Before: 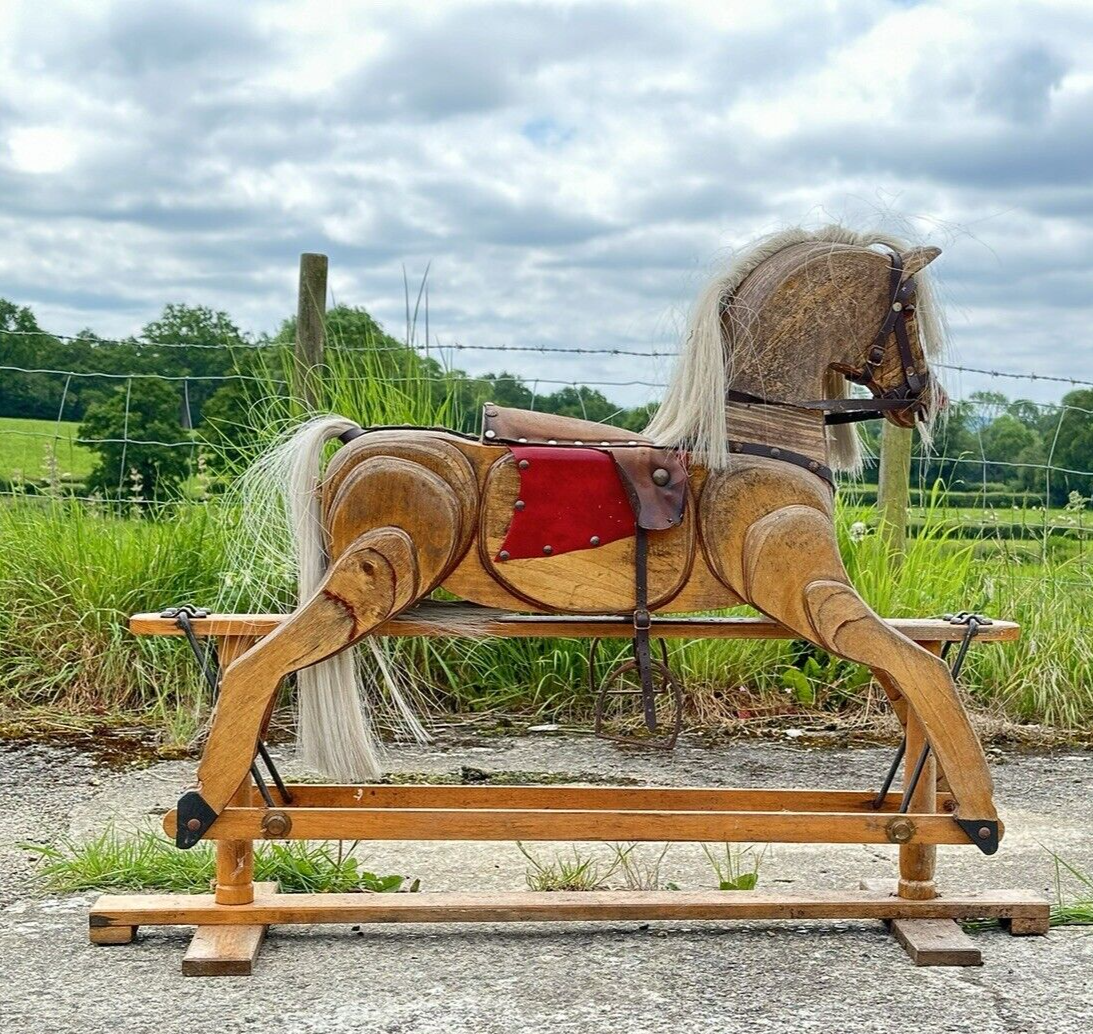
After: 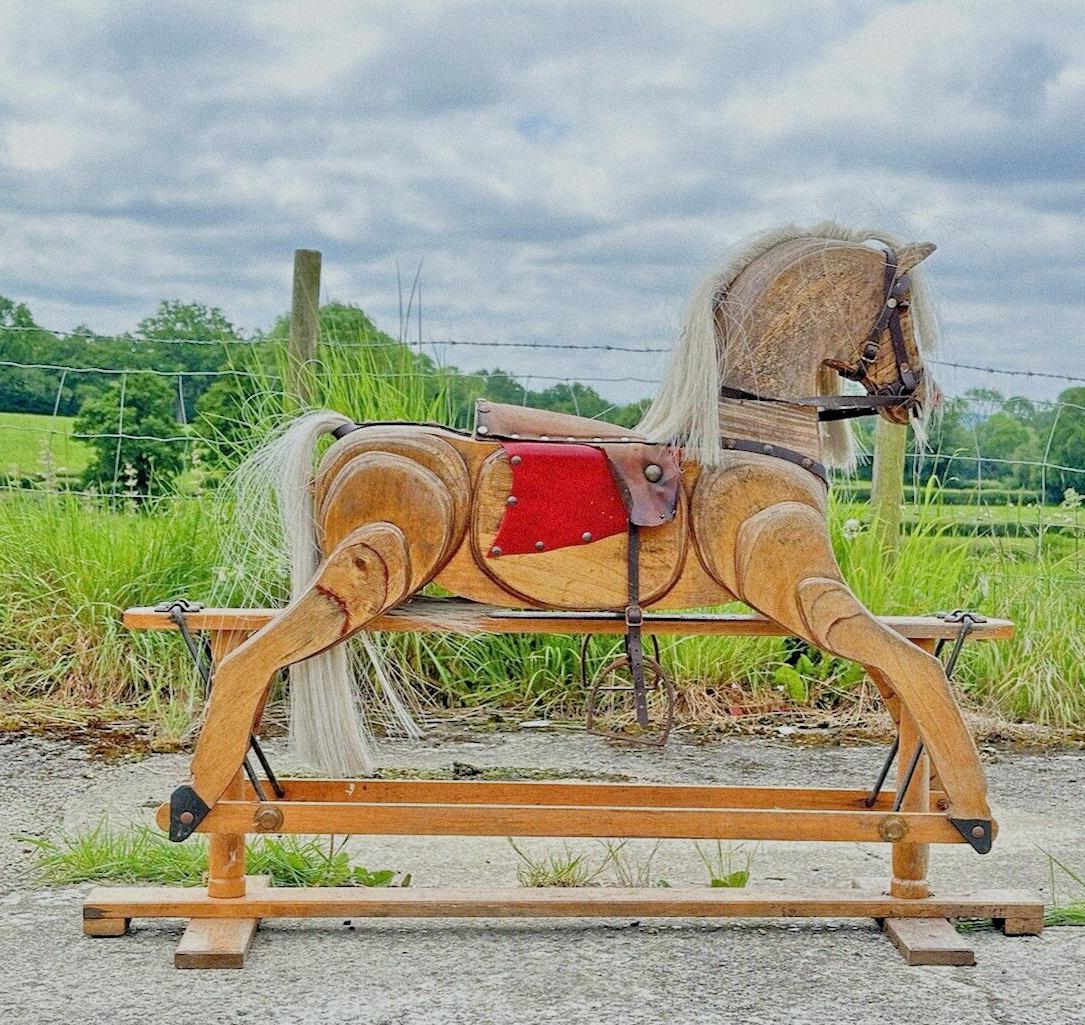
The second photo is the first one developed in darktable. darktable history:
grain: on, module defaults
white balance: red 0.982, blue 1.018
rotate and perspective: rotation 0.192°, lens shift (horizontal) -0.015, crop left 0.005, crop right 0.996, crop top 0.006, crop bottom 0.99
tone equalizer: -7 EV 0.15 EV, -6 EV 0.6 EV, -5 EV 1.15 EV, -4 EV 1.33 EV, -3 EV 1.15 EV, -2 EV 0.6 EV, -1 EV 0.15 EV, mask exposure compensation -0.5 EV
filmic rgb: black relative exposure -7.65 EV, white relative exposure 4.56 EV, hardness 3.61
